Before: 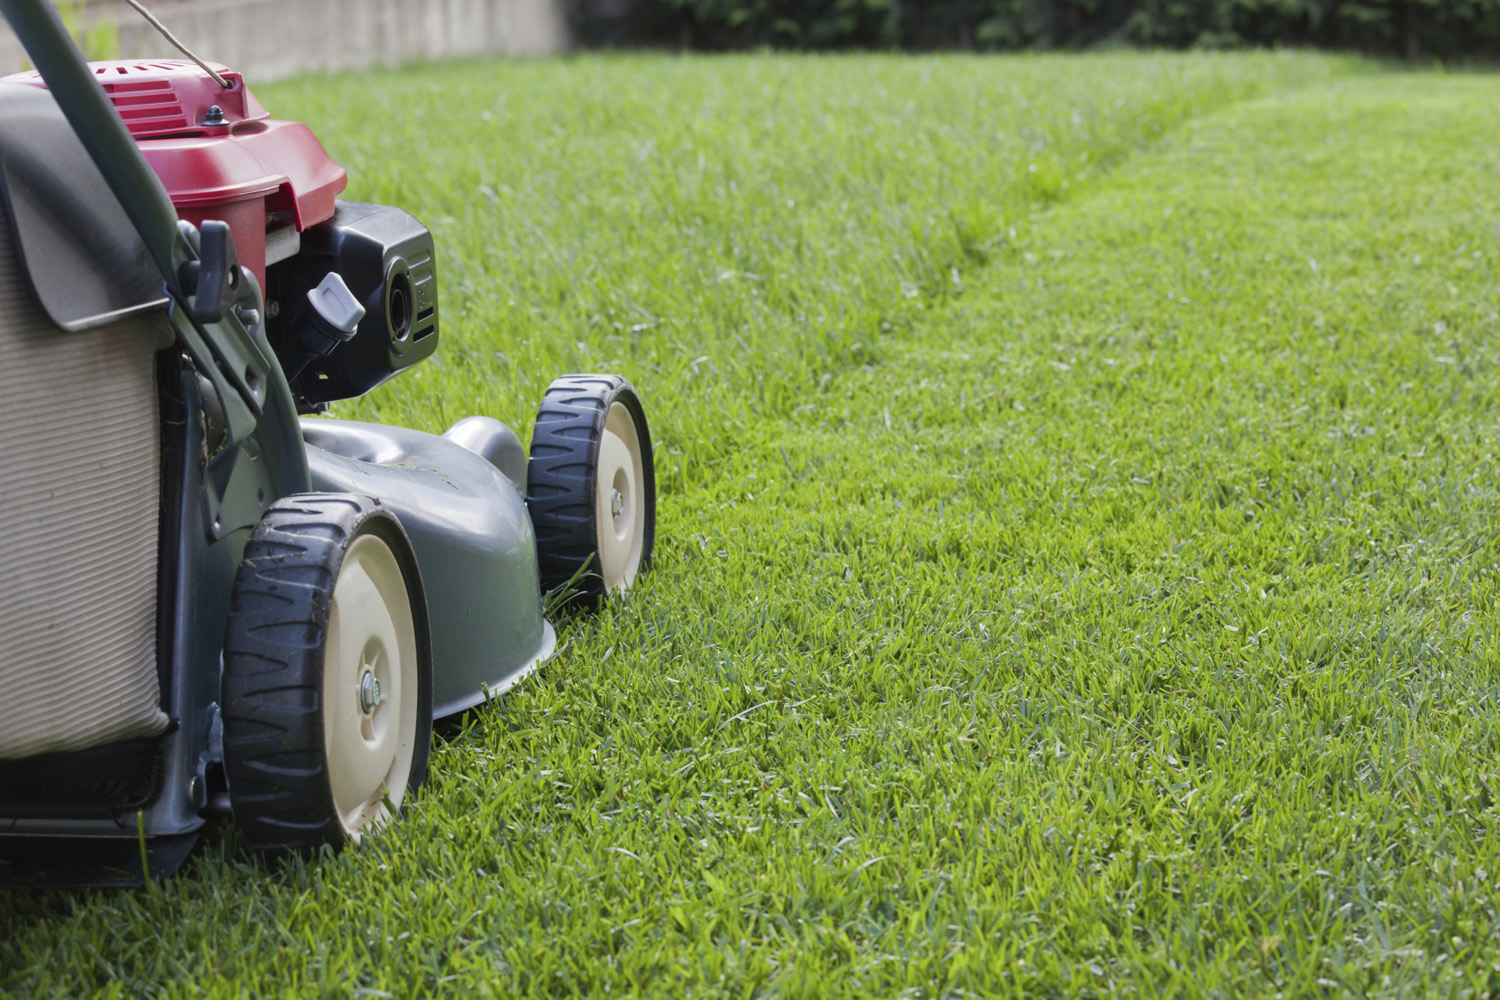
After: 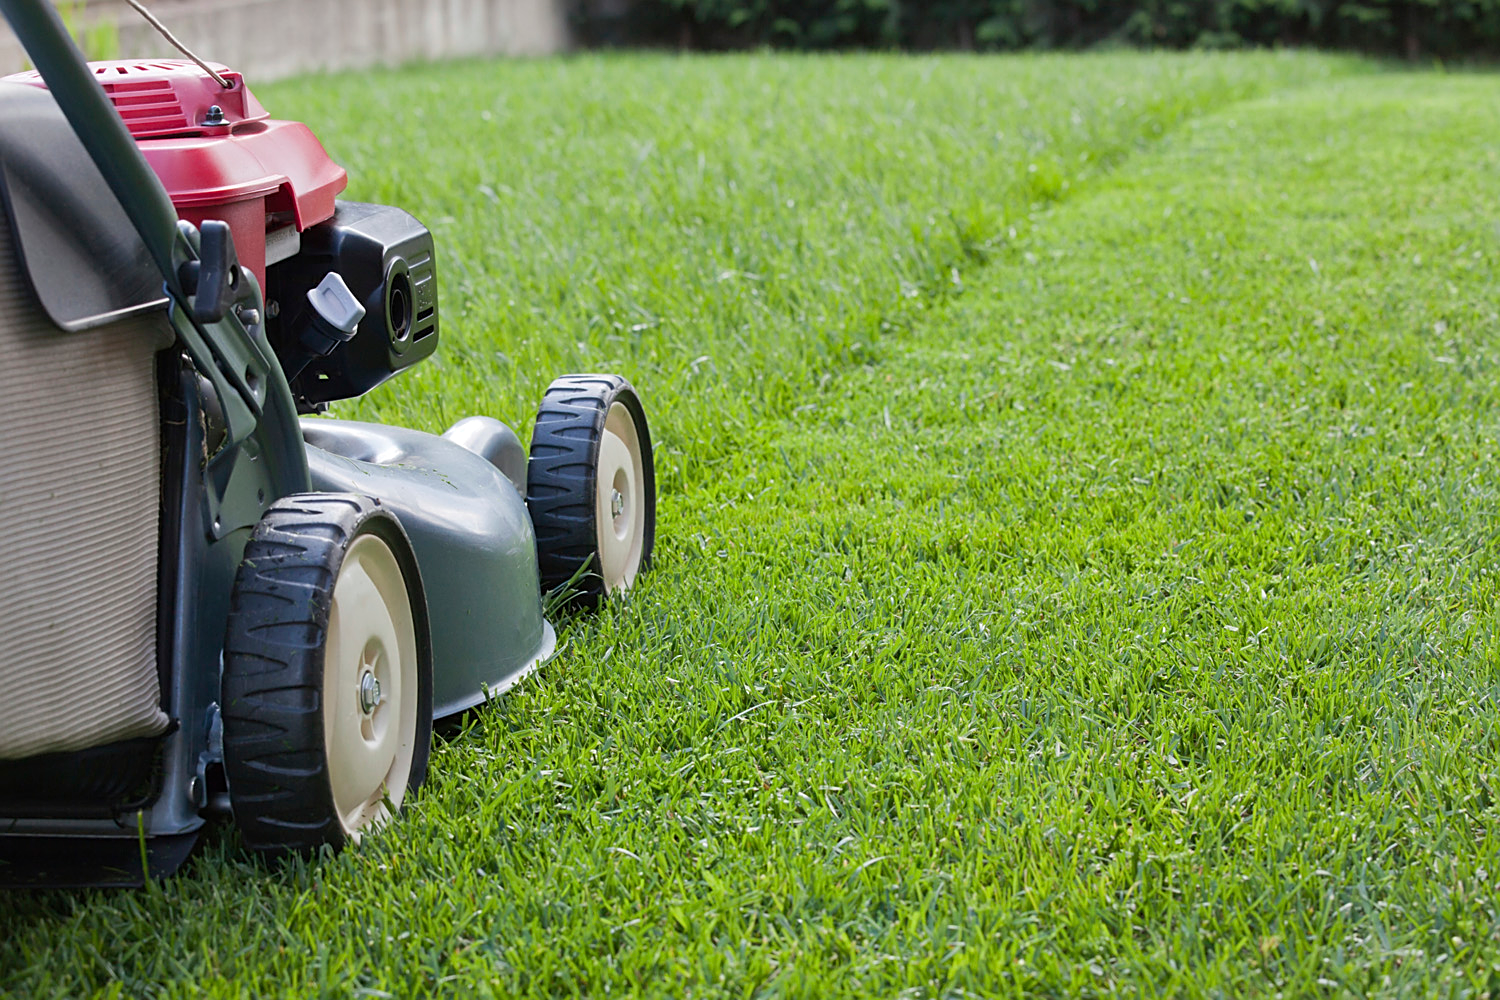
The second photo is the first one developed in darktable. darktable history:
sharpen: on, module defaults
levels: levels [0, 0.492, 0.984]
white balance: emerald 1
